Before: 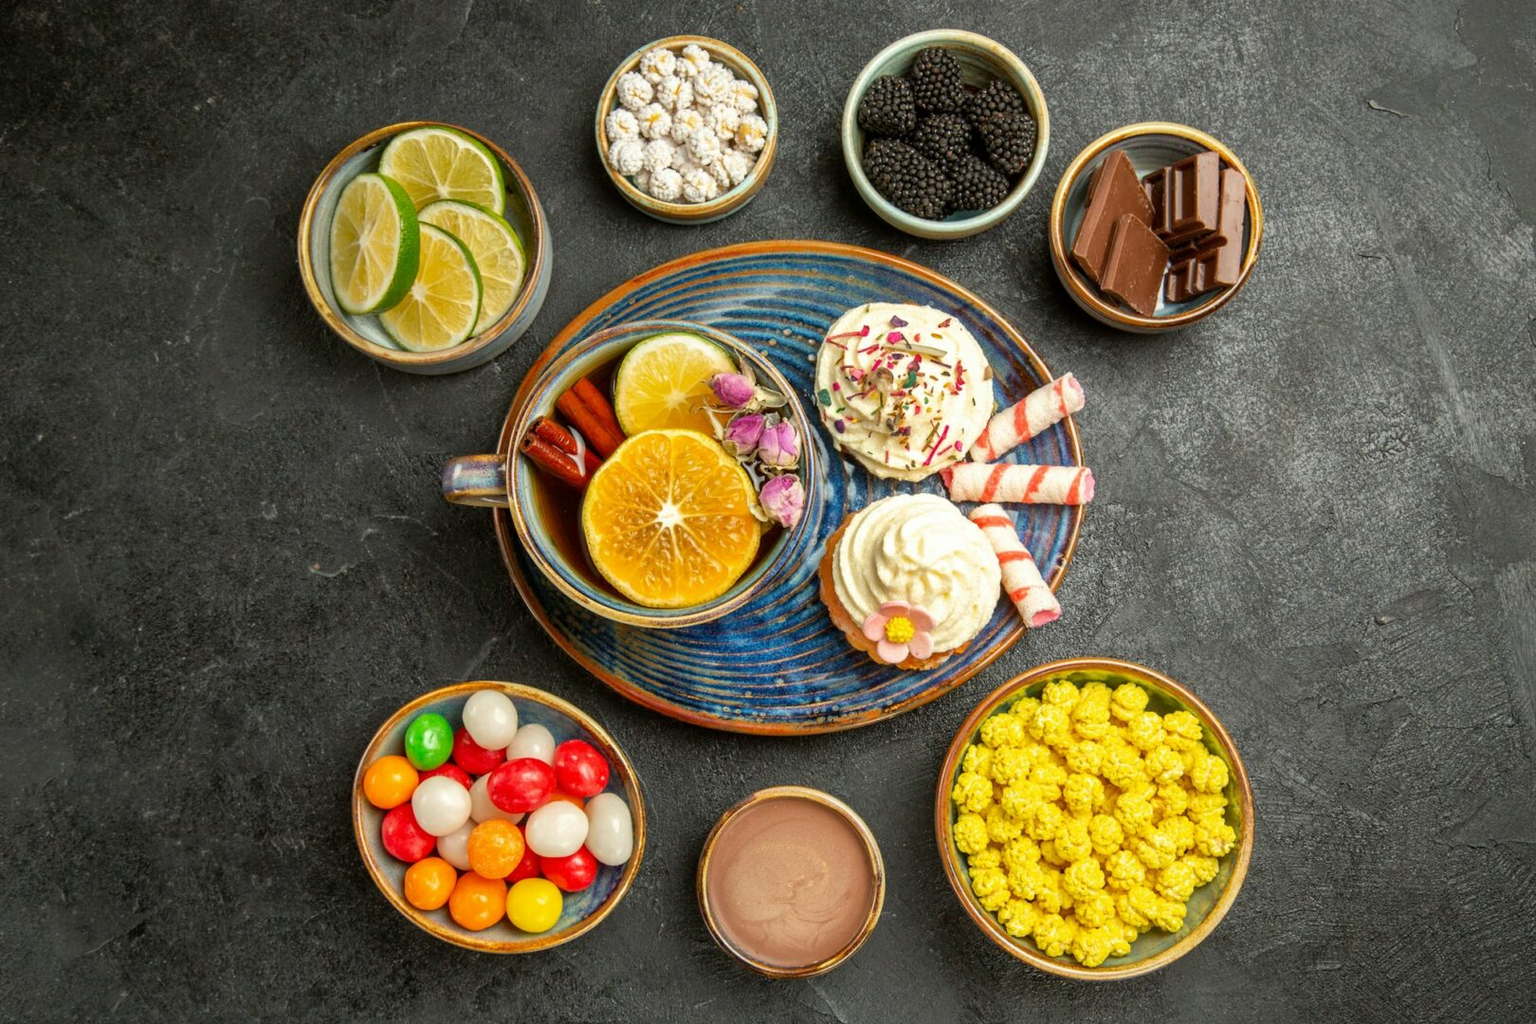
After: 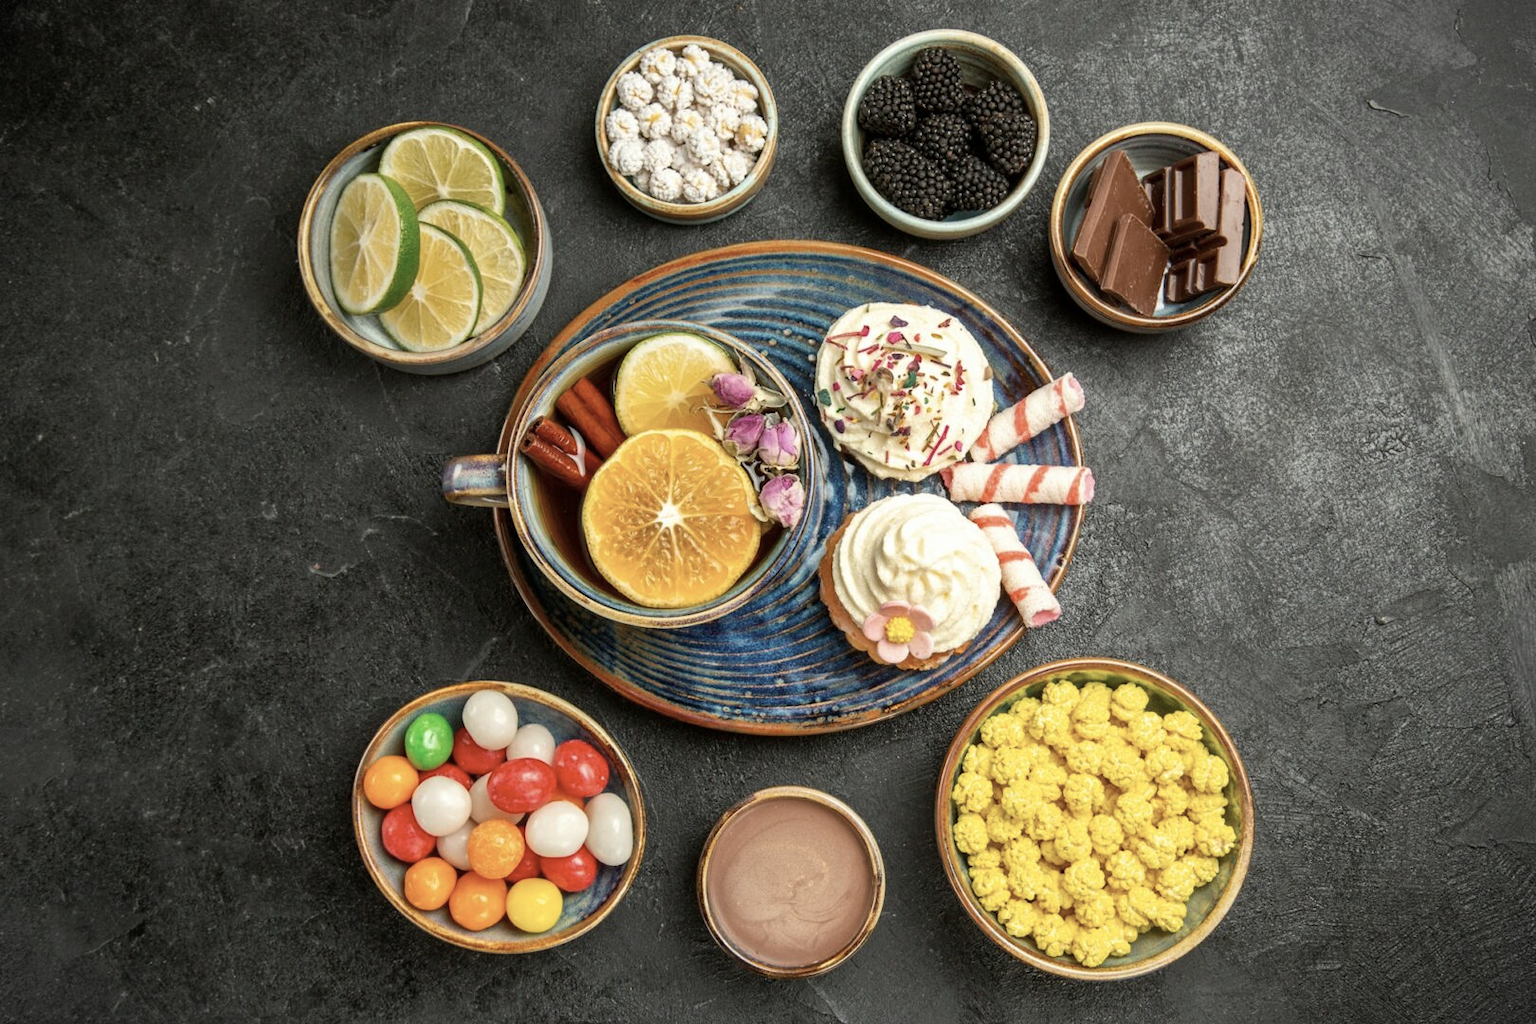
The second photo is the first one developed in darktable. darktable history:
vignetting: fall-off start 91.19%
contrast brightness saturation: contrast 0.1, saturation -0.3
